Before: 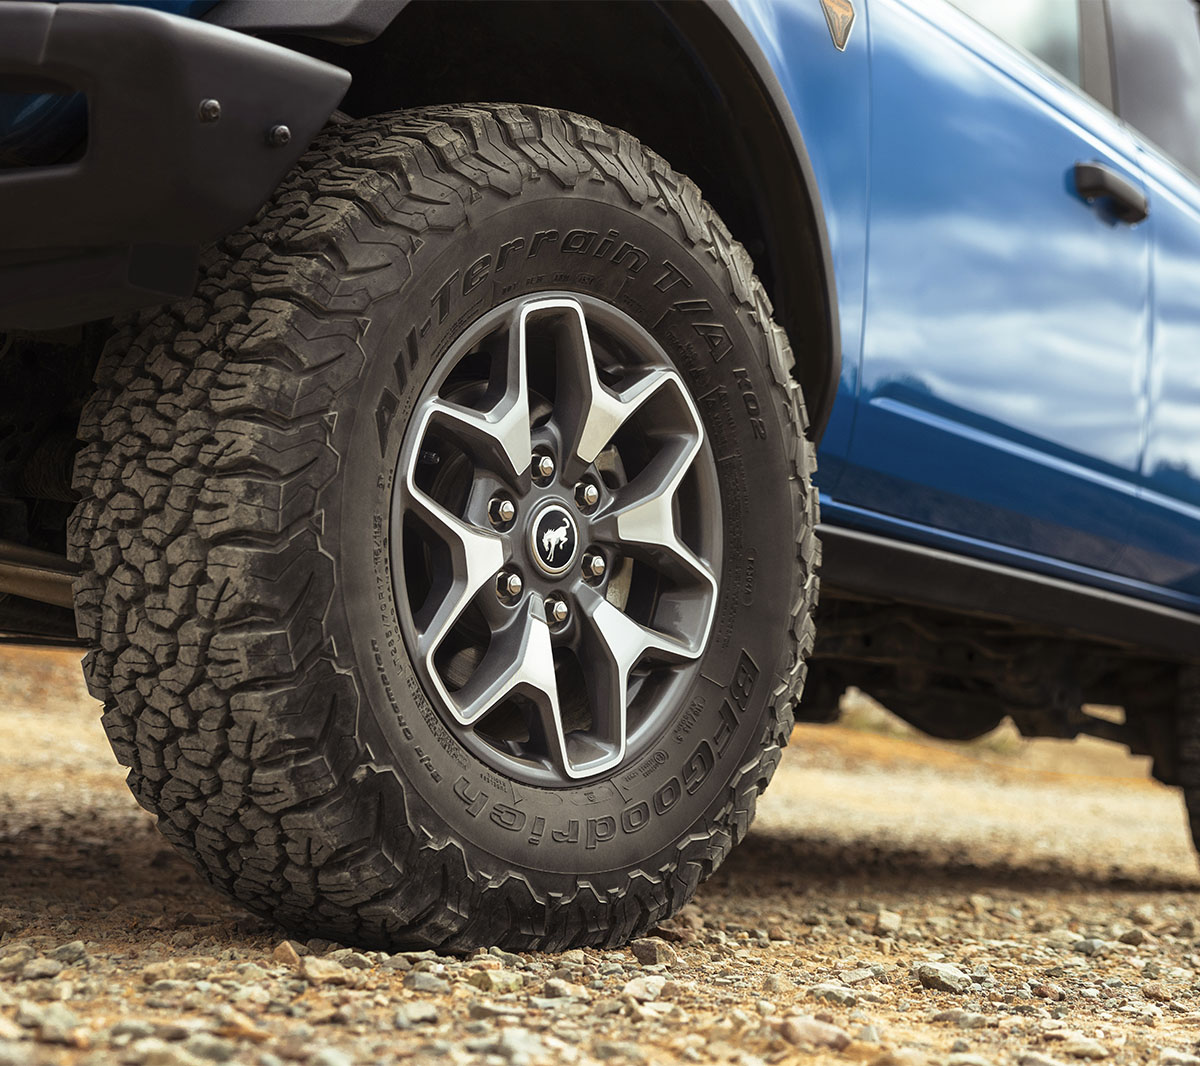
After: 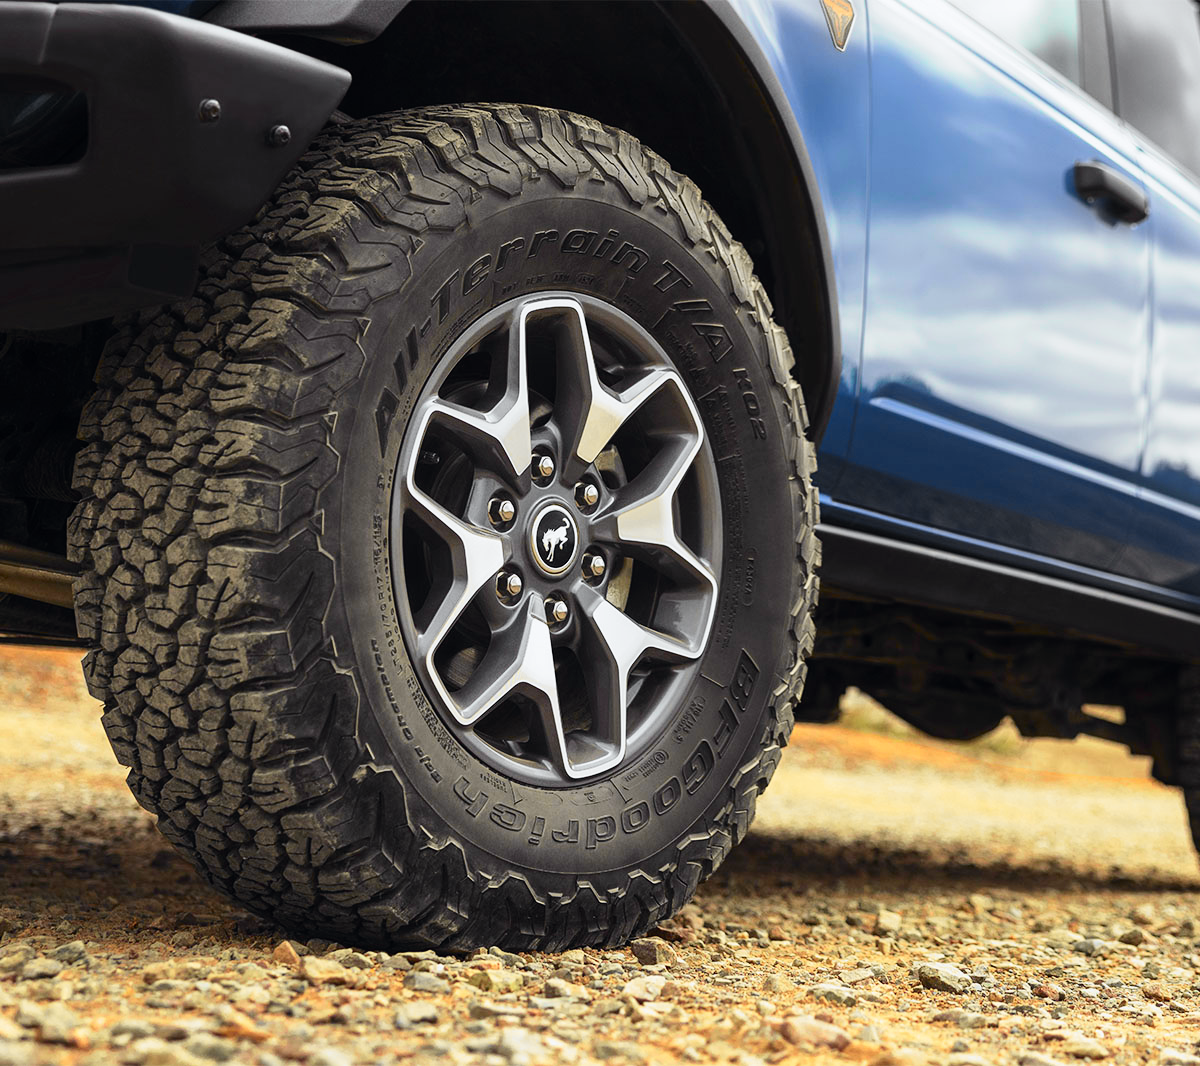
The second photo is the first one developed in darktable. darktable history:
tone curve: curves: ch0 [(0, 0) (0.071, 0.047) (0.266, 0.26) (0.491, 0.552) (0.753, 0.818) (1, 0.983)]; ch1 [(0, 0) (0.346, 0.307) (0.408, 0.369) (0.463, 0.443) (0.482, 0.493) (0.502, 0.5) (0.517, 0.518) (0.546, 0.576) (0.588, 0.643) (0.651, 0.709) (1, 1)]; ch2 [(0, 0) (0.346, 0.34) (0.434, 0.46) (0.485, 0.494) (0.5, 0.494) (0.517, 0.503) (0.535, 0.545) (0.583, 0.624) (0.625, 0.678) (1, 1)], color space Lab, independent channels, preserve colors none
